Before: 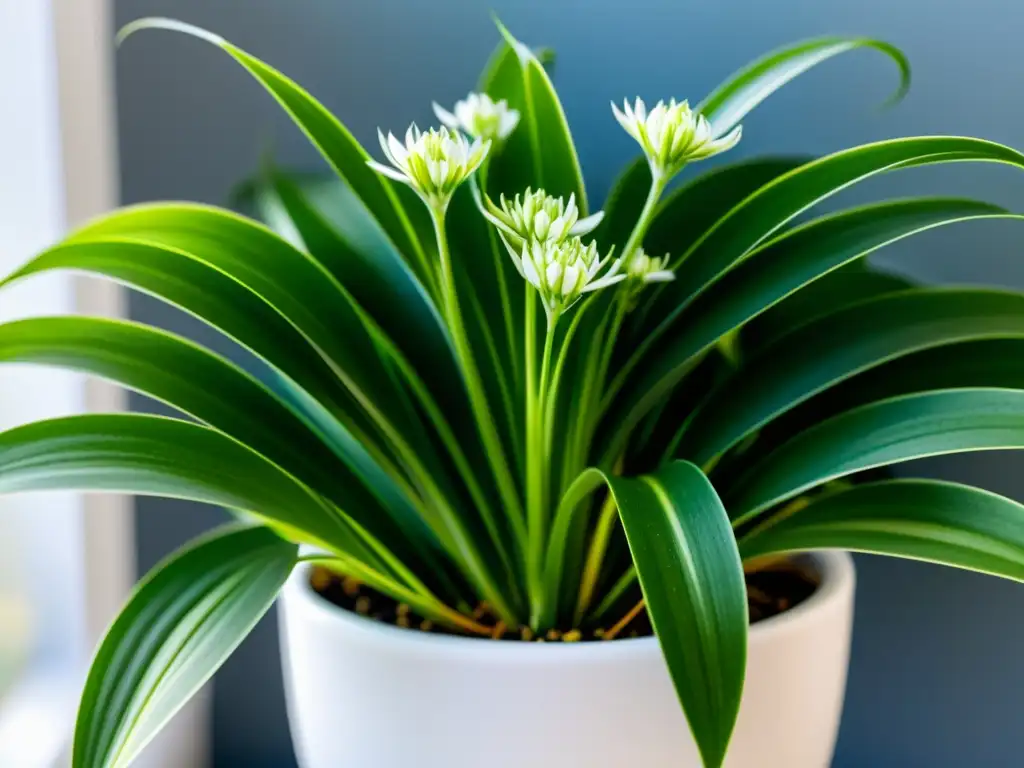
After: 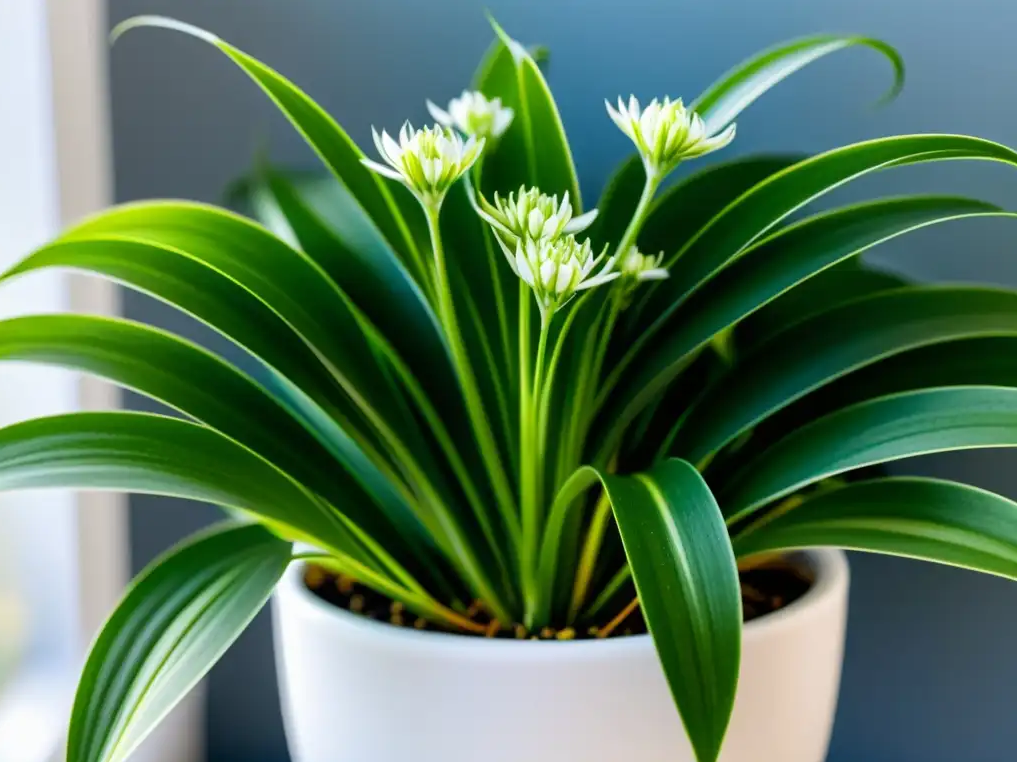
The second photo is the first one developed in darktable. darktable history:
crop and rotate: left 0.627%, top 0.325%, bottom 0.386%
